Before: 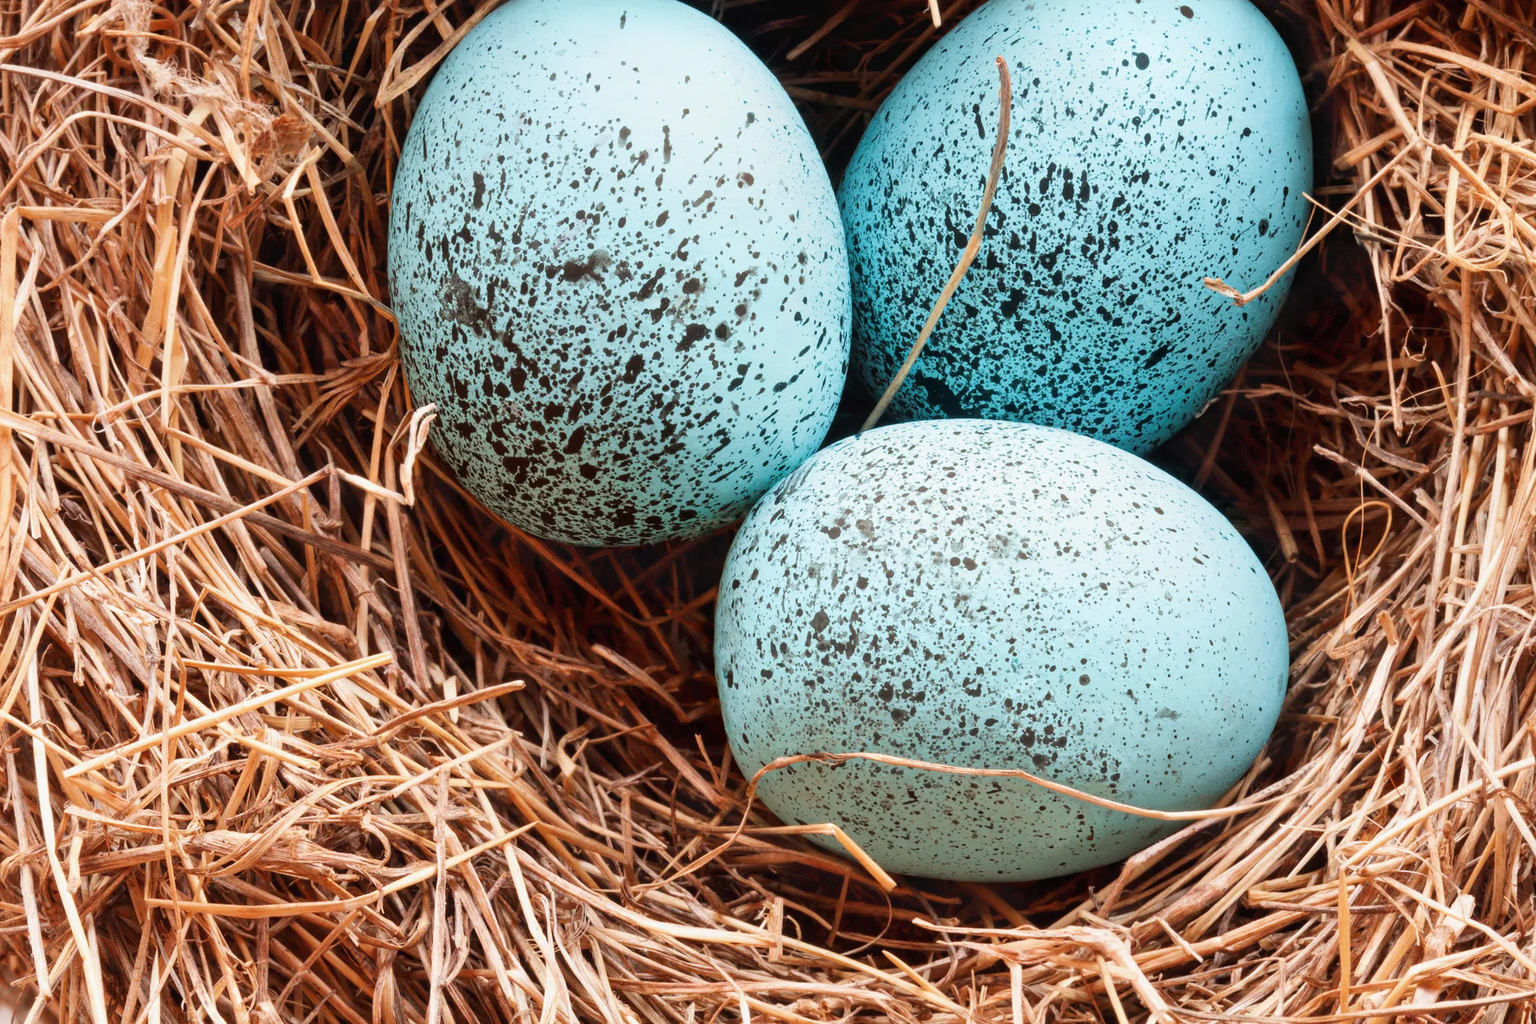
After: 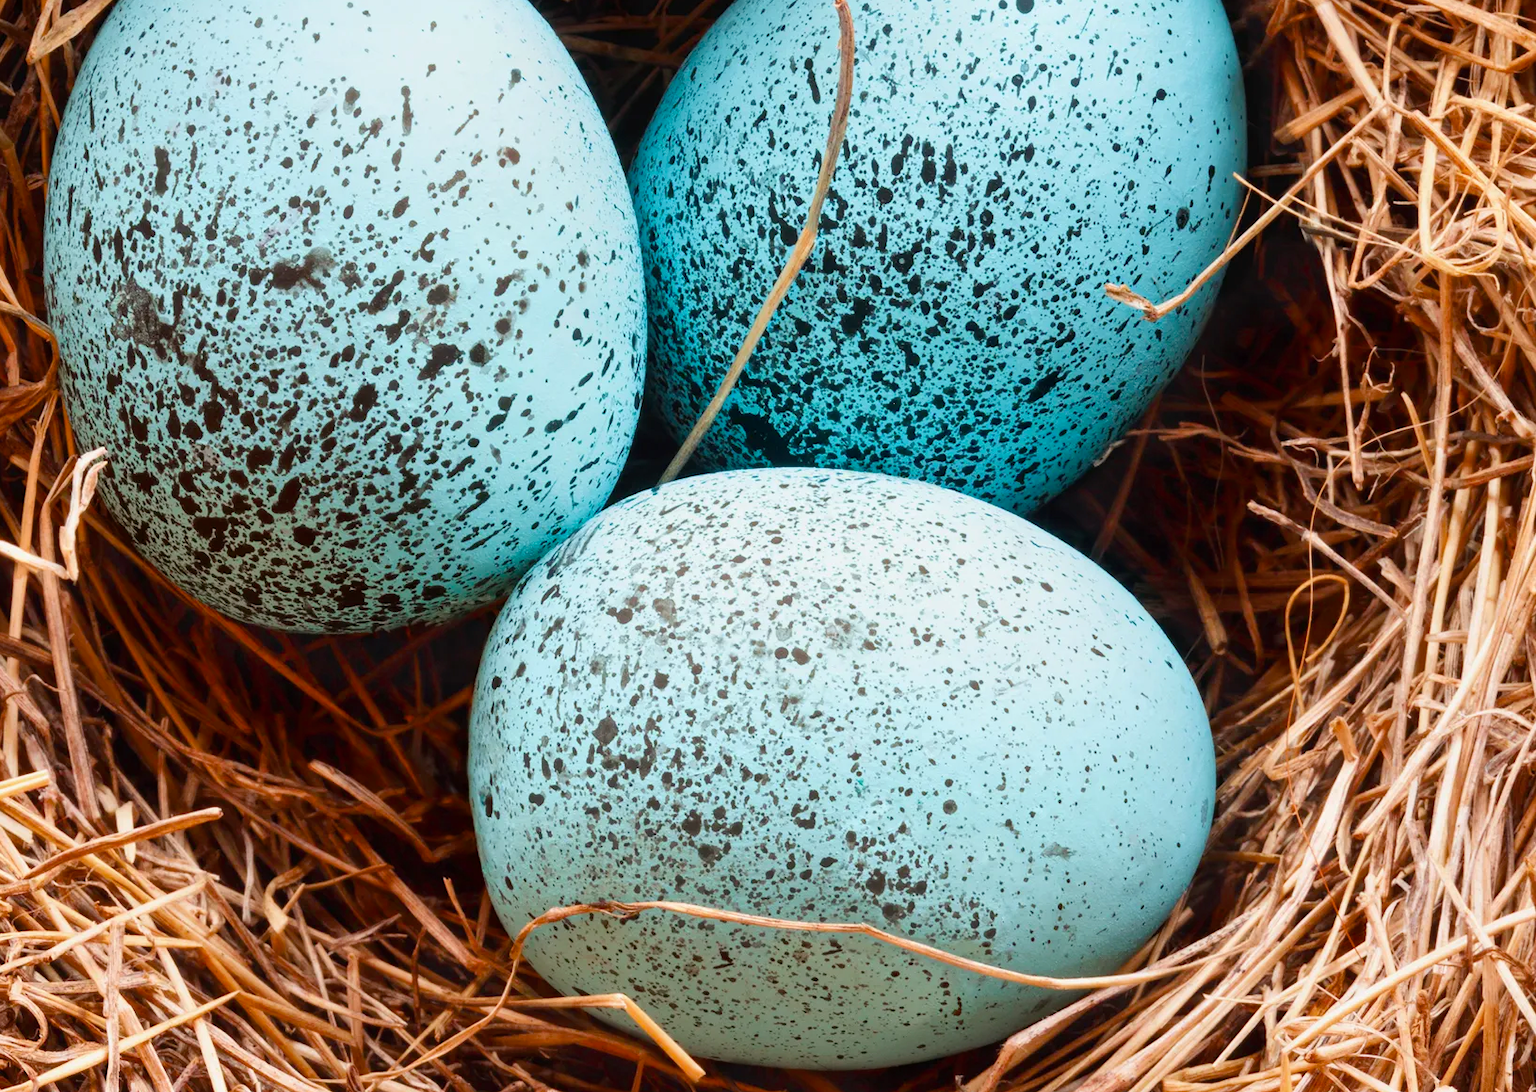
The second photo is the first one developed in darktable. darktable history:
color balance rgb: linear chroma grading › shadows -8%, linear chroma grading › global chroma 10%, perceptual saturation grading › global saturation 2%, perceptual saturation grading › highlights -2%, perceptual saturation grading › mid-tones 4%, perceptual saturation grading › shadows 8%, perceptual brilliance grading › global brilliance 2%, perceptual brilliance grading › highlights -4%, global vibrance 16%, saturation formula JzAzBz (2021)
crop: left 23.095%, top 5.827%, bottom 11.854%
tone equalizer: on, module defaults
